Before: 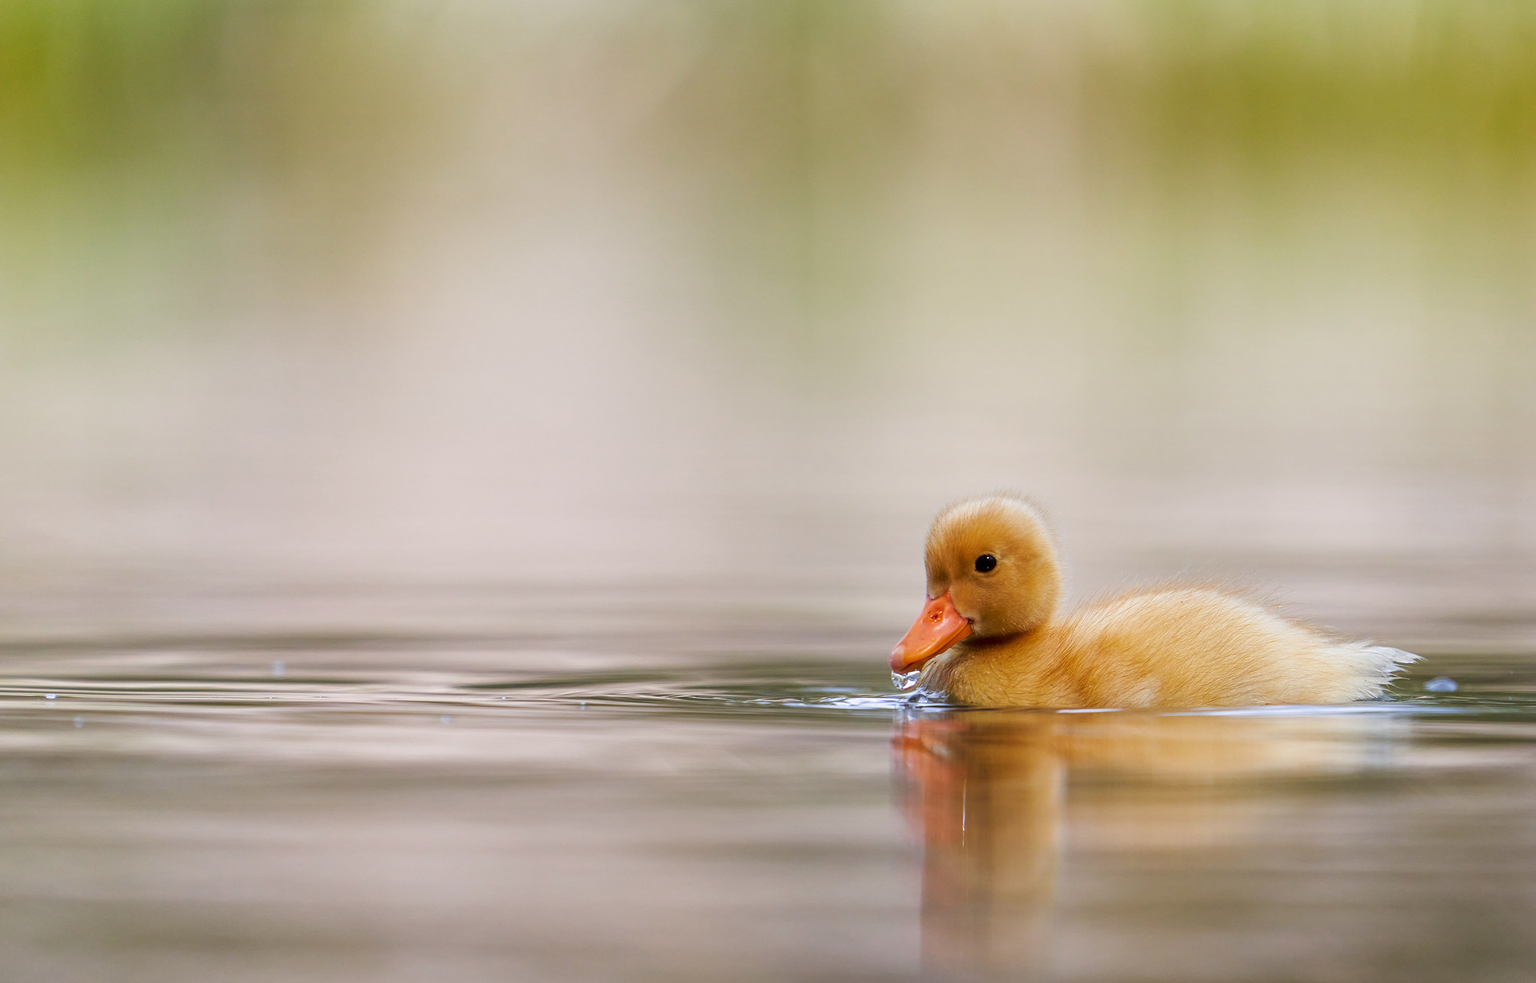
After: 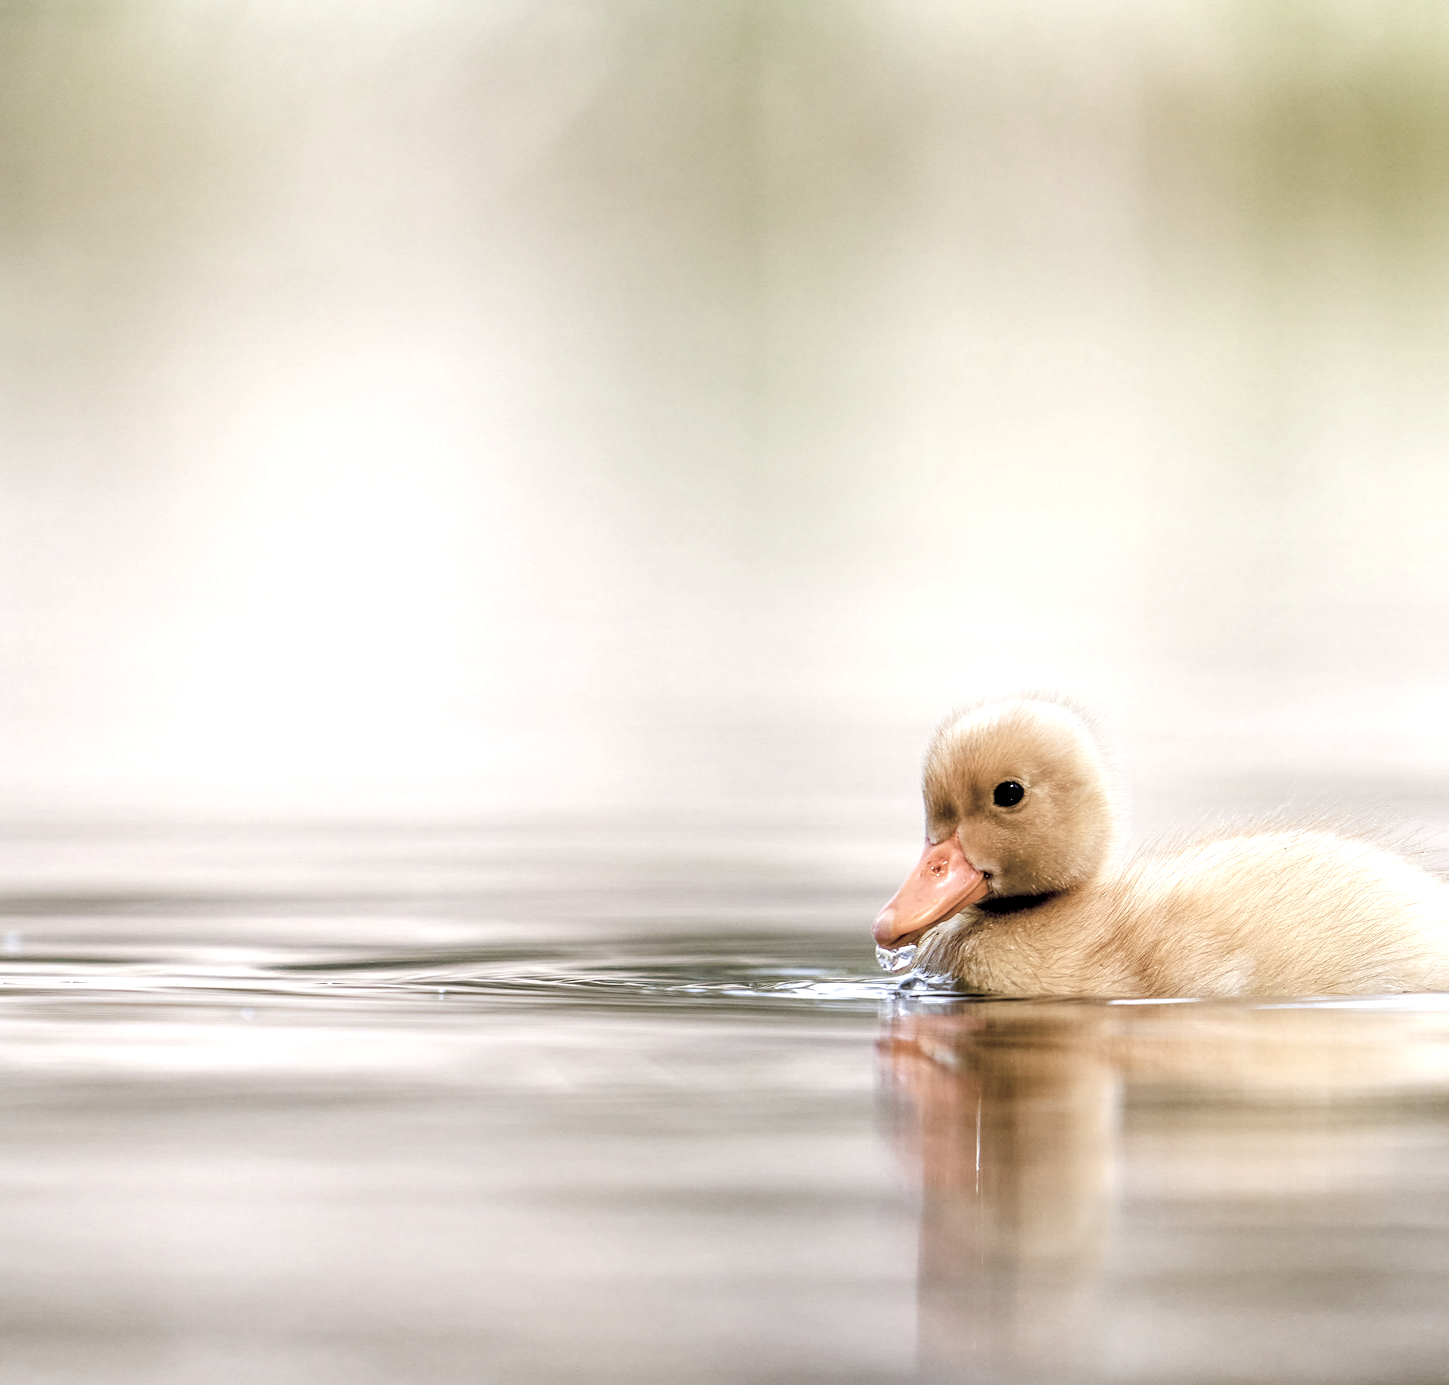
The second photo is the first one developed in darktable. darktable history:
crop and rotate: left 17.59%, right 15.43%
color correction: highlights b* 0.012, saturation 1.12
local contrast: on, module defaults
contrast brightness saturation: brightness 0.19, saturation -0.501
color balance rgb: global offset › luminance -0.839%, perceptual saturation grading › global saturation 20%, perceptual saturation grading › highlights -49.159%, perceptual saturation grading › shadows 24.067%
tone equalizer: -8 EV -0.749 EV, -7 EV -0.706 EV, -6 EV -0.616 EV, -5 EV -0.385 EV, -3 EV 0.383 EV, -2 EV 0.6 EV, -1 EV 0.681 EV, +0 EV 0.733 EV, edges refinement/feathering 500, mask exposure compensation -1.26 EV, preserve details no
